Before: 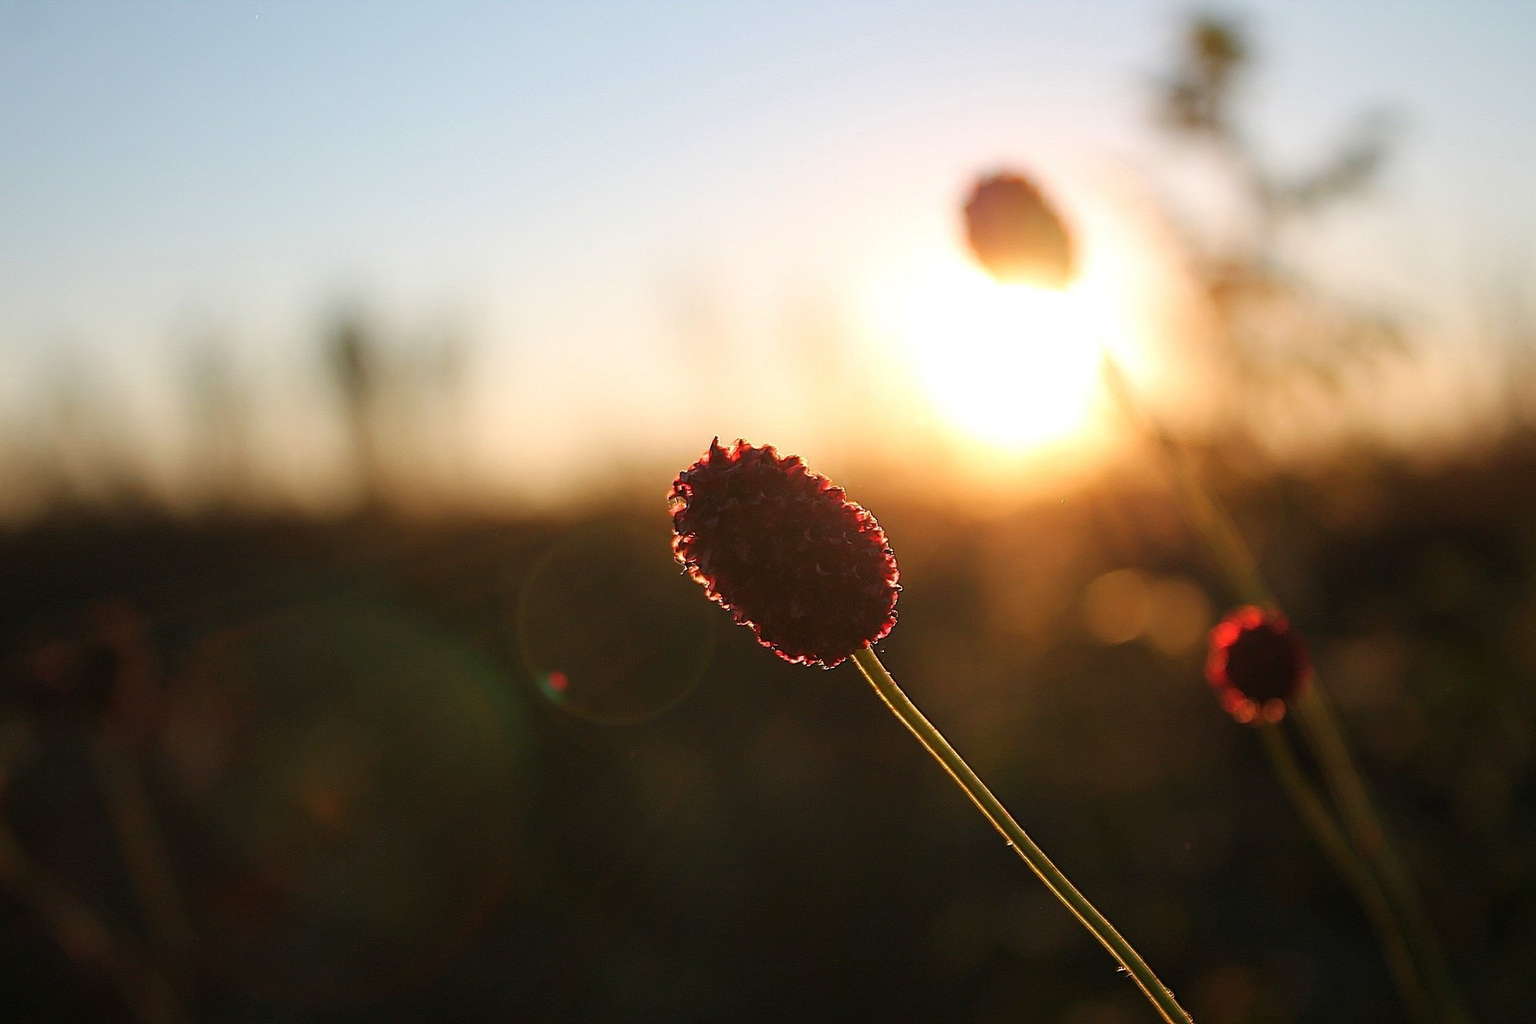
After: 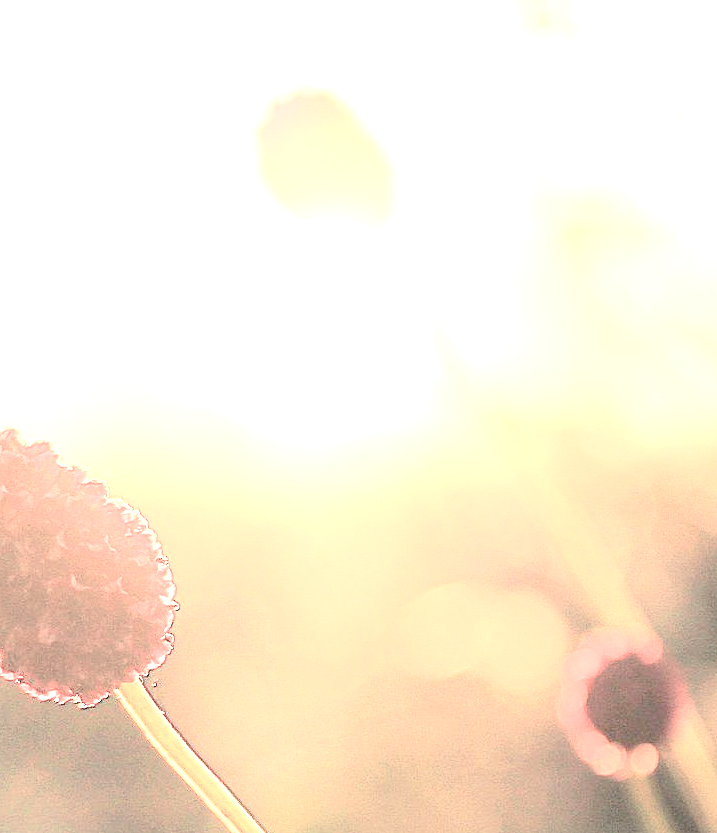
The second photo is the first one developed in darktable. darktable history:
crop and rotate: left 49.444%, top 10.139%, right 13.203%, bottom 24.73%
color balance rgb: highlights gain › chroma 2.075%, highlights gain › hue 63.75°, perceptual saturation grading › global saturation -28.095%, perceptual saturation grading › highlights -20.094%, perceptual saturation grading › mid-tones -23.927%, perceptual saturation grading › shadows -22.966%, contrast -10.325%
exposure: black level correction 0, exposure 4.028 EV, compensate highlight preservation false
base curve: curves: ch0 [(0, 0) (0.005, 0.002) (0.15, 0.3) (0.4, 0.7) (0.75, 0.95) (1, 1)]
